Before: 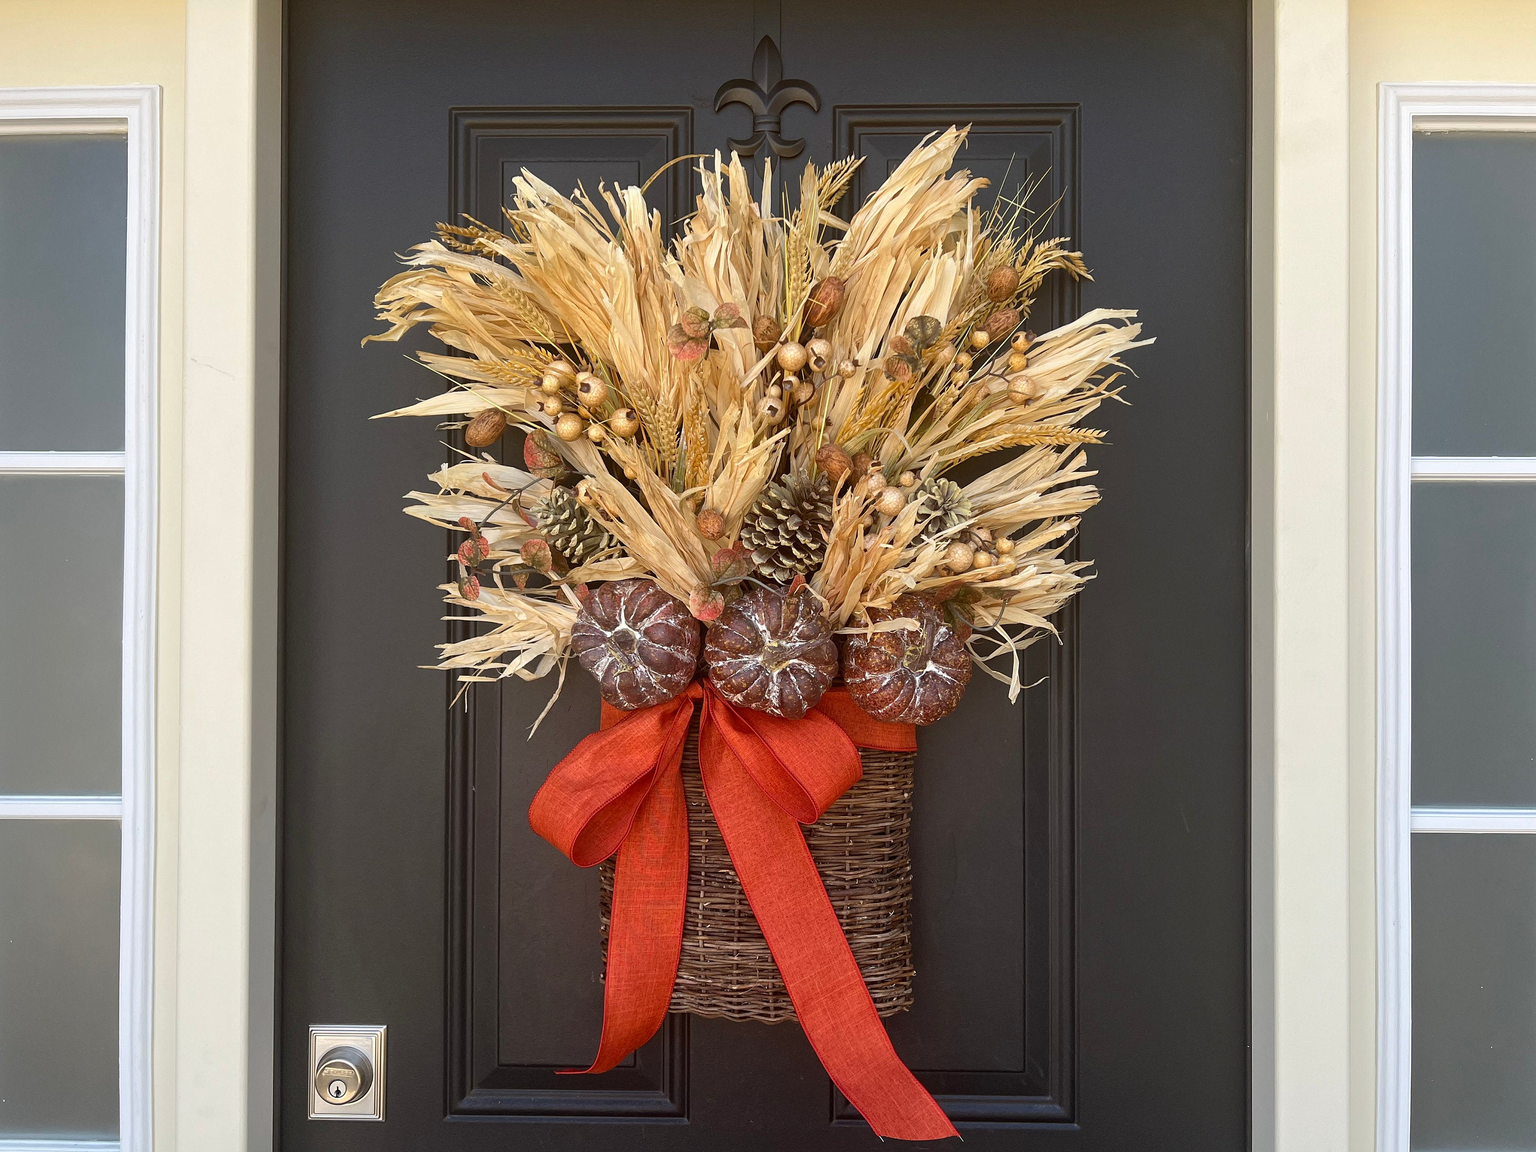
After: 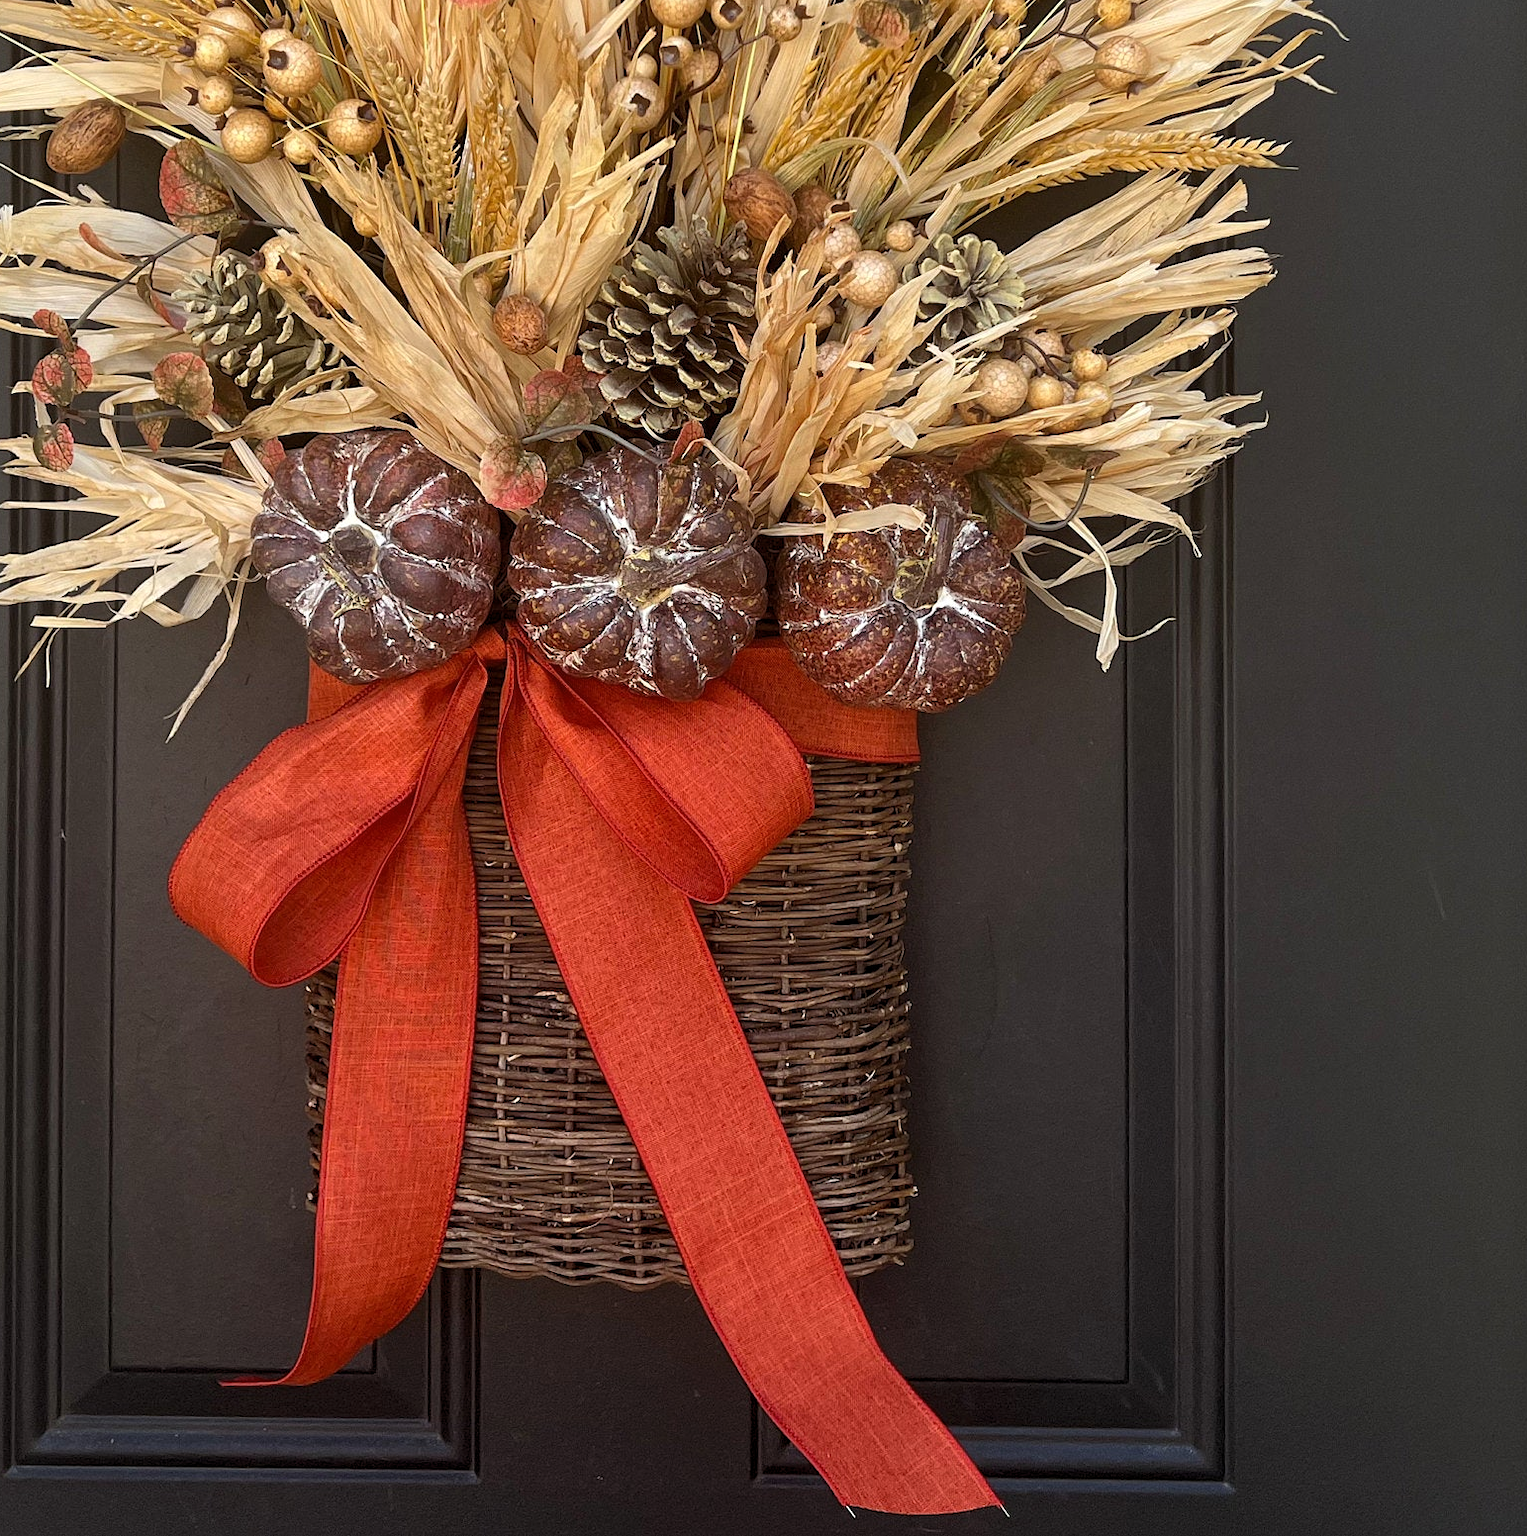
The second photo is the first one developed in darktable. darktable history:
crop and rotate: left 28.748%, top 31%, right 19.802%
levels: levels [0.026, 0.507, 0.987]
